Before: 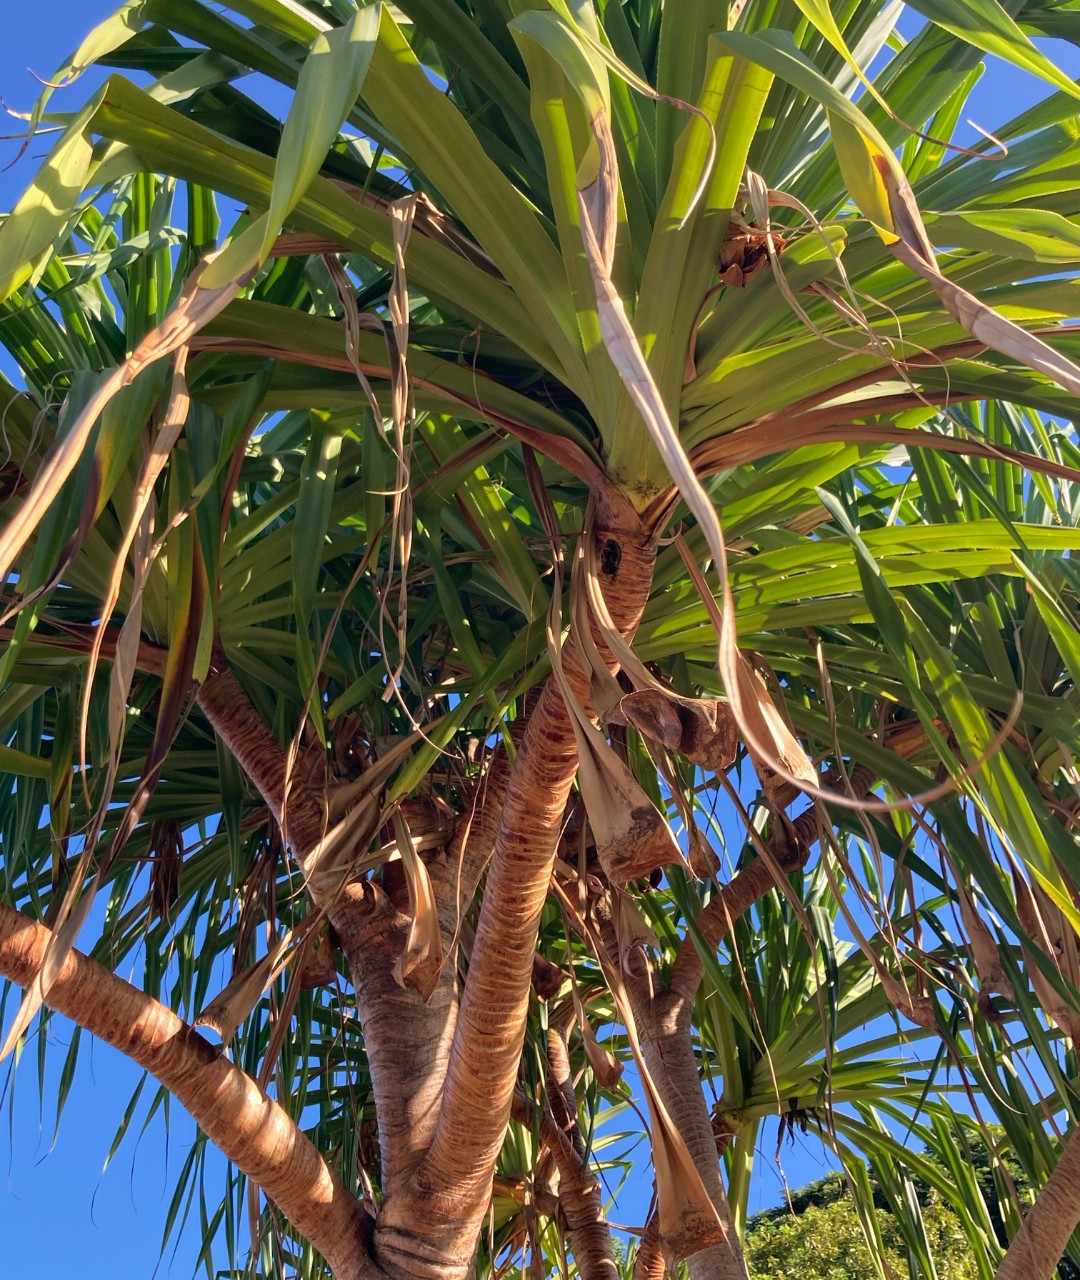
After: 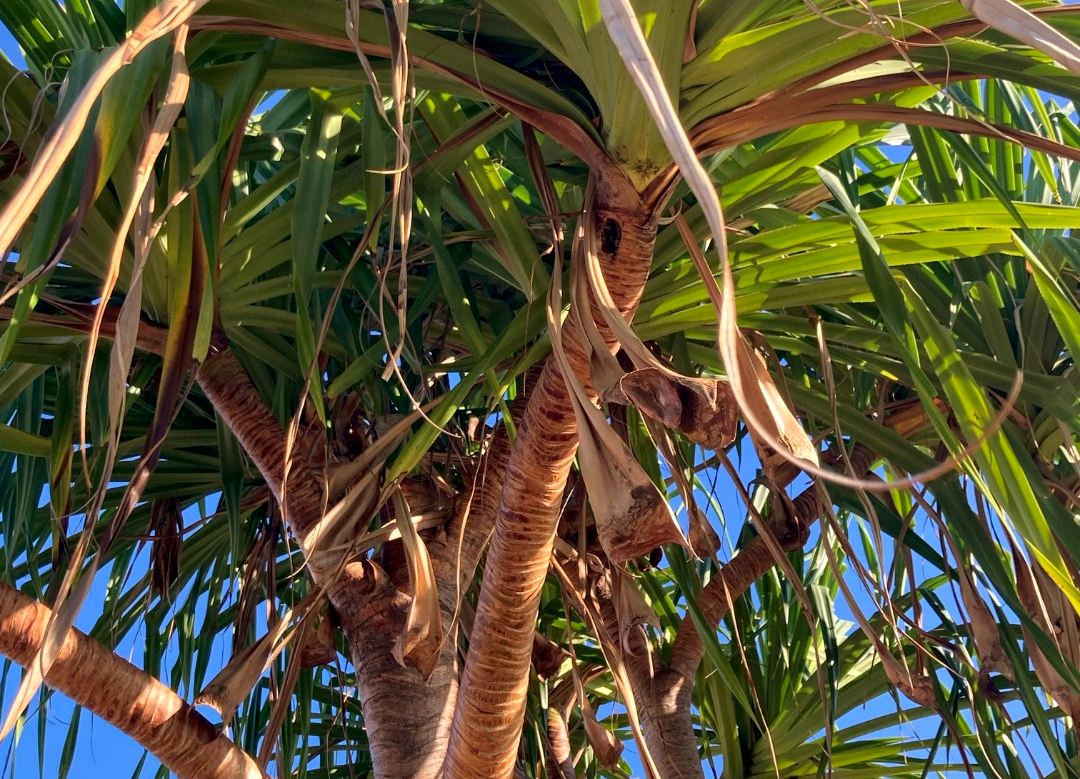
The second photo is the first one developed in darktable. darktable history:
crop and rotate: top 25.143%, bottom 13.953%
contrast brightness saturation: contrast 0.045, saturation 0.068
local contrast: mode bilateral grid, contrast 24, coarseness 50, detail 122%, midtone range 0.2
